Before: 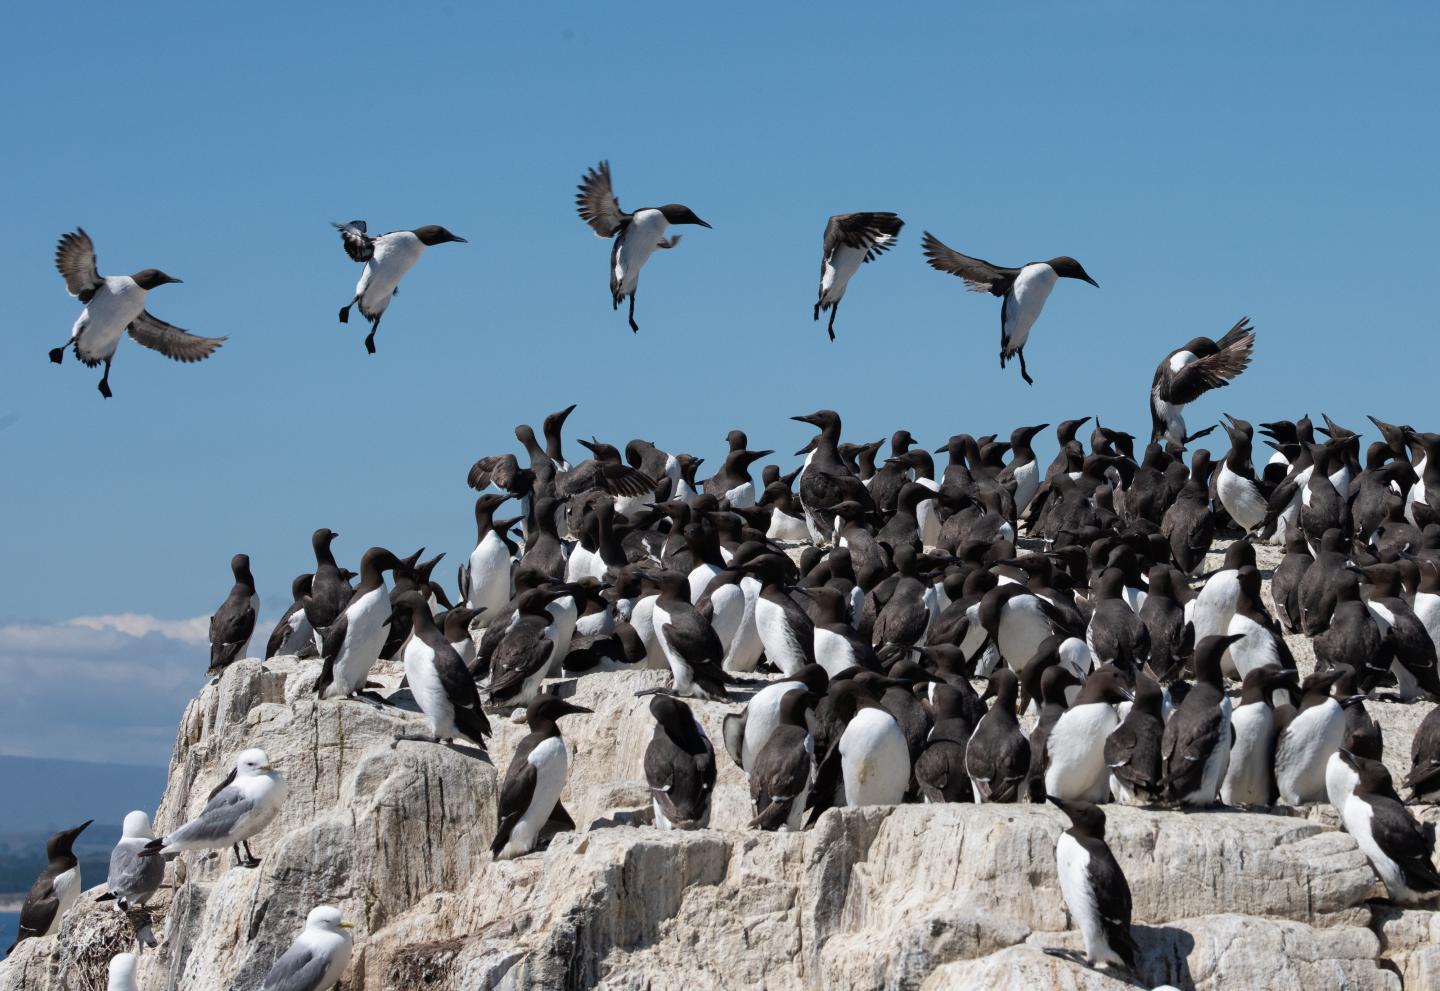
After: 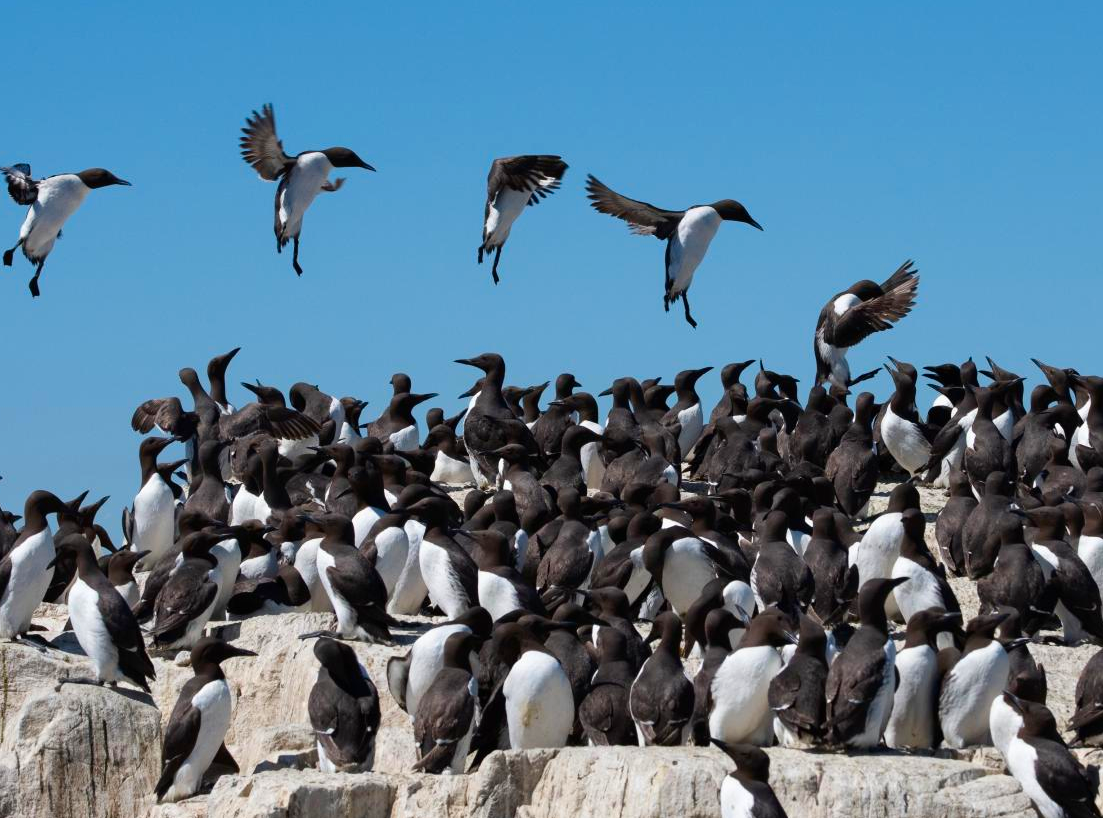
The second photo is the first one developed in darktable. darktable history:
crop: left 23.363%, top 5.827%, bottom 11.556%
contrast brightness saturation: contrast 0.093, saturation 0.274
color balance rgb: shadows lift › hue 85.3°, perceptual saturation grading › global saturation -2.472%, perceptual saturation grading › highlights -7.355%, perceptual saturation grading › mid-tones 8.697%, perceptual saturation grading › shadows 5.034%, global vibrance 20.17%
